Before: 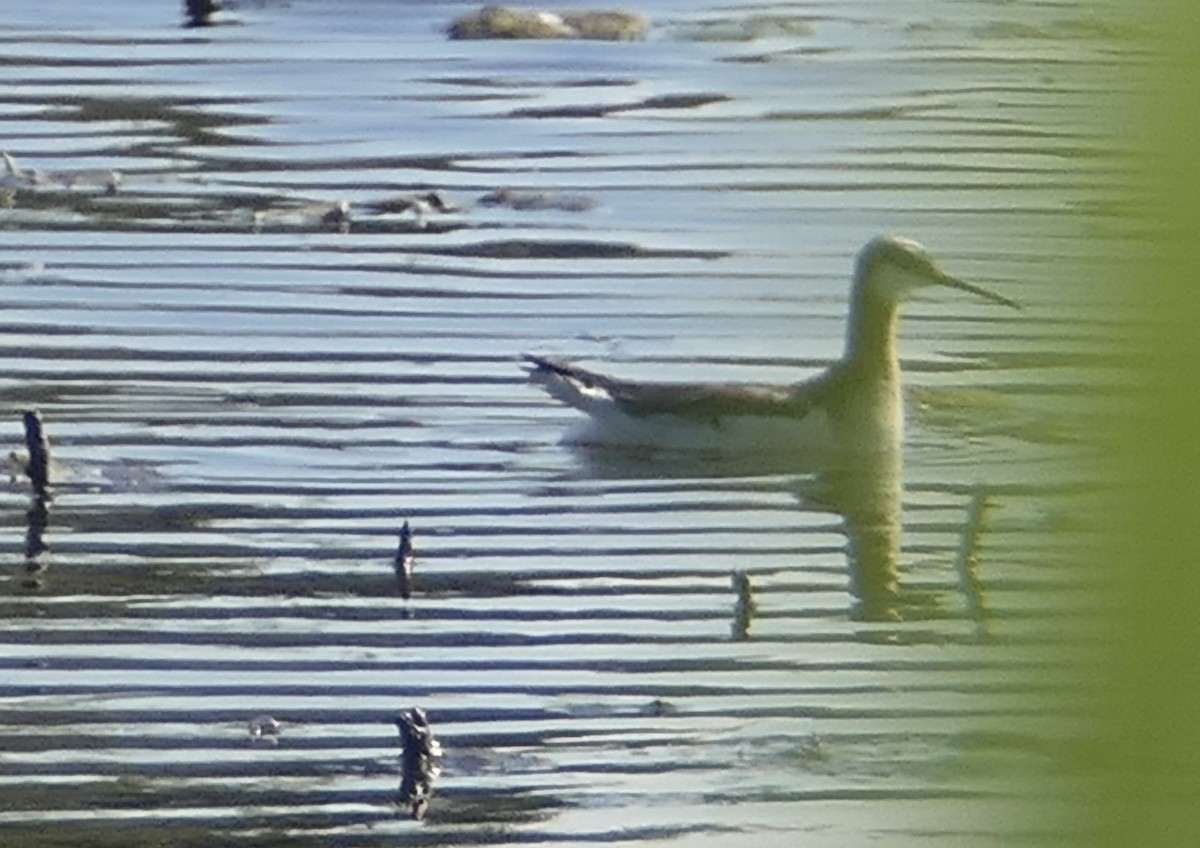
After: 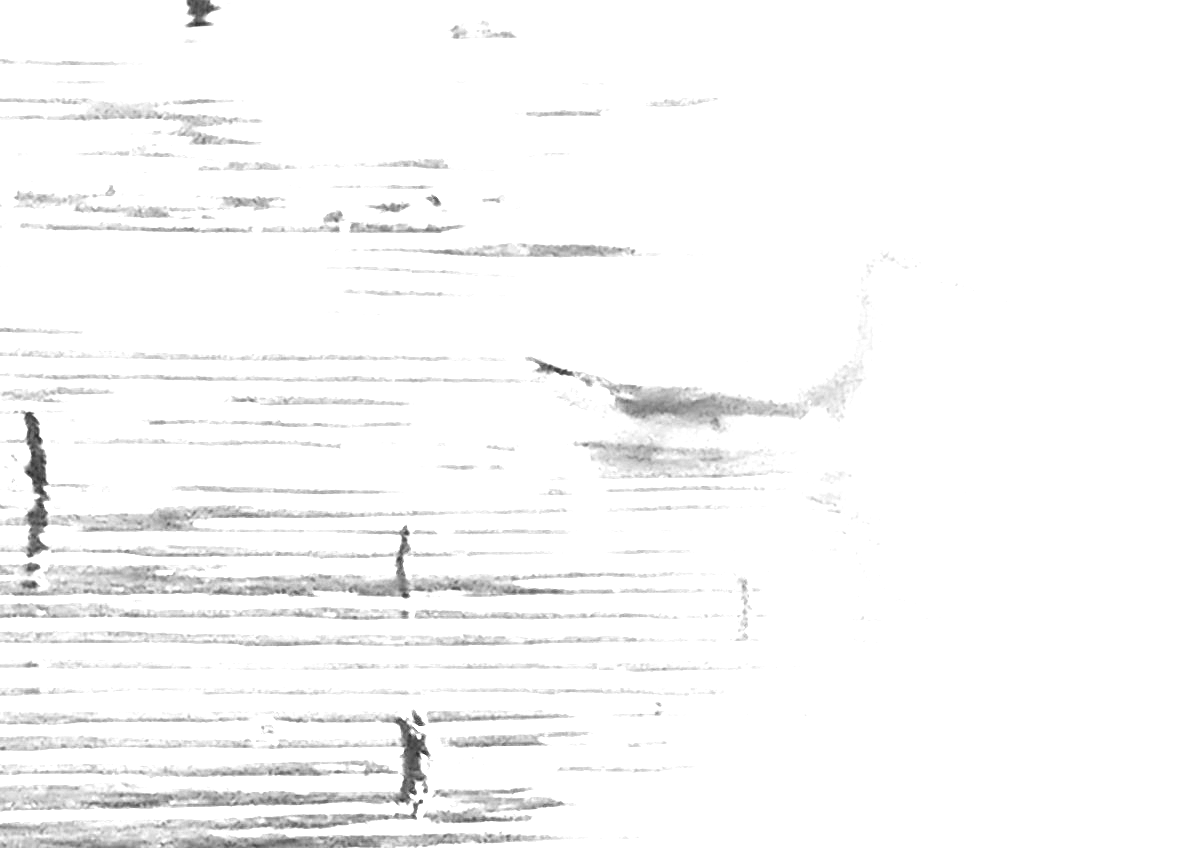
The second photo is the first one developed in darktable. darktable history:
tone curve: curves: ch0 [(0, 0.032) (0.181, 0.156) (0.751, 0.829) (1, 1)], color space Lab, linked channels, preserve colors none
monochrome: on, module defaults
exposure: black level correction 0.001, exposure 1.735 EV, compensate highlight preservation false
levels: levels [0, 0.352, 0.703]
